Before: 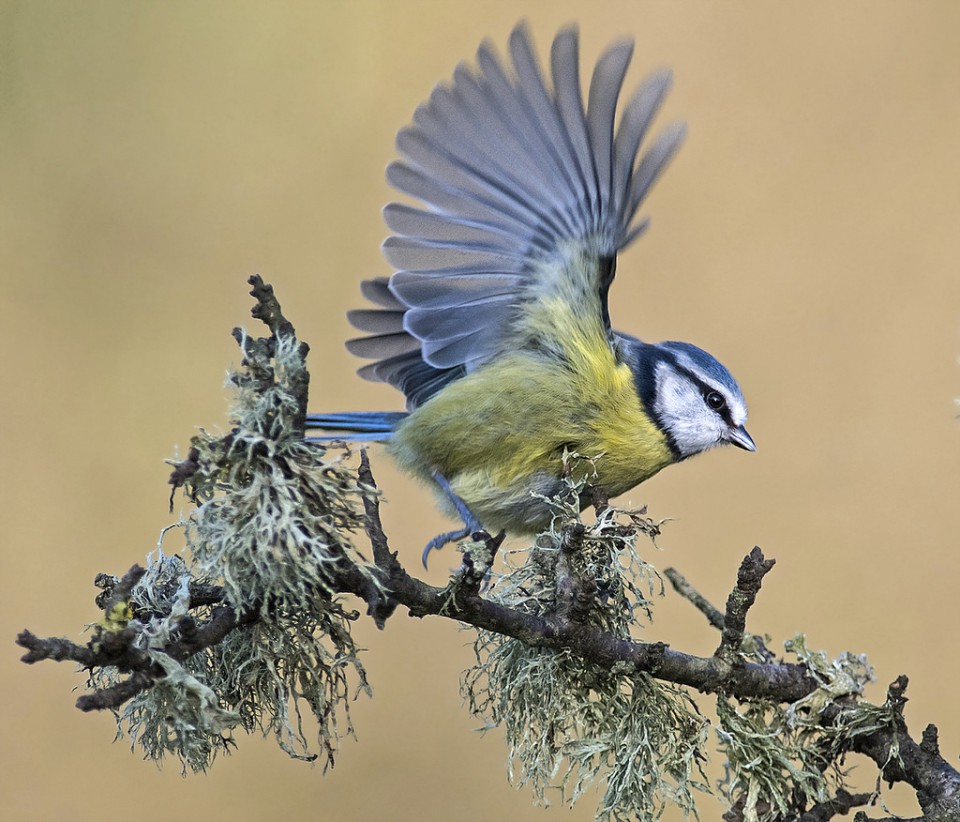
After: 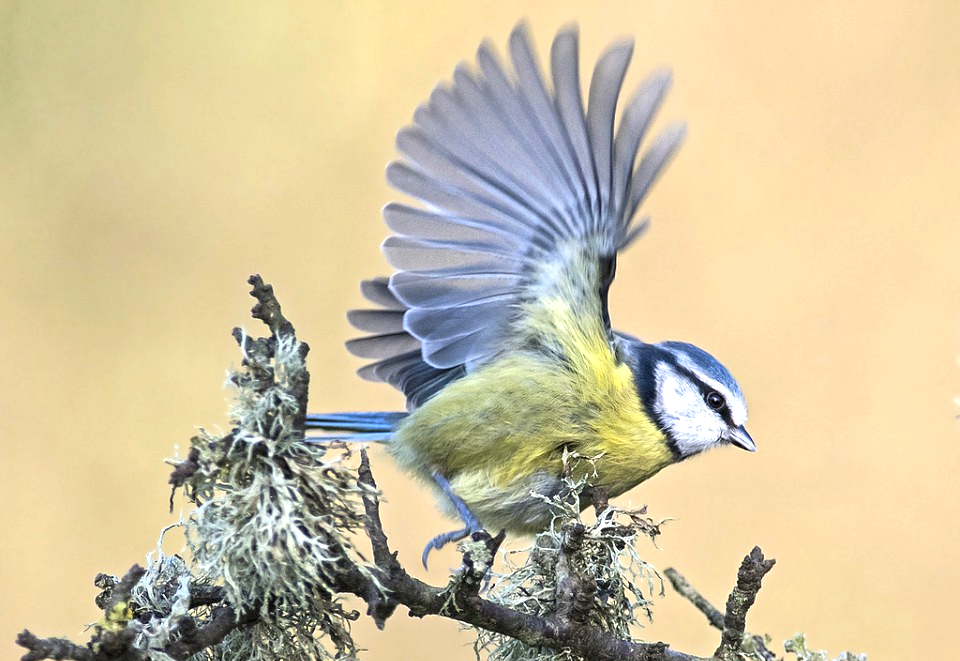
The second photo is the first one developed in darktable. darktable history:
exposure: exposure 0.799 EV, compensate highlight preservation false
crop: bottom 19.553%
